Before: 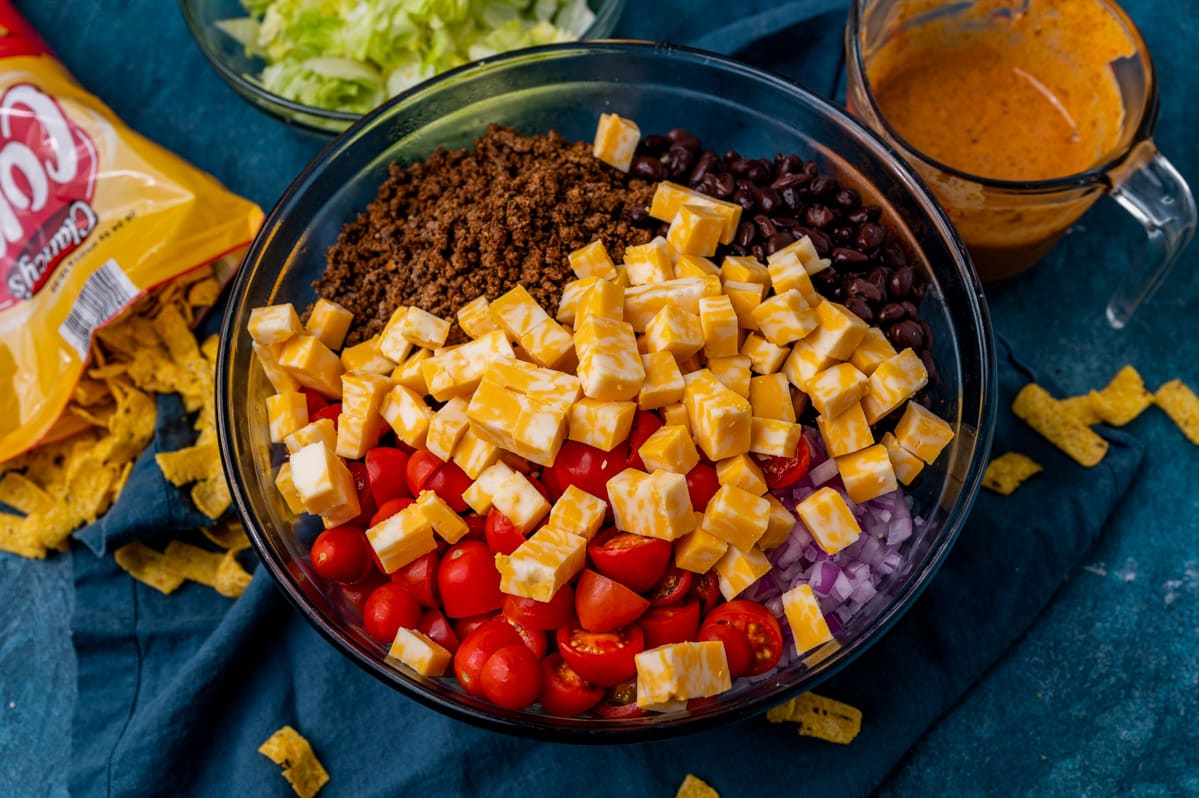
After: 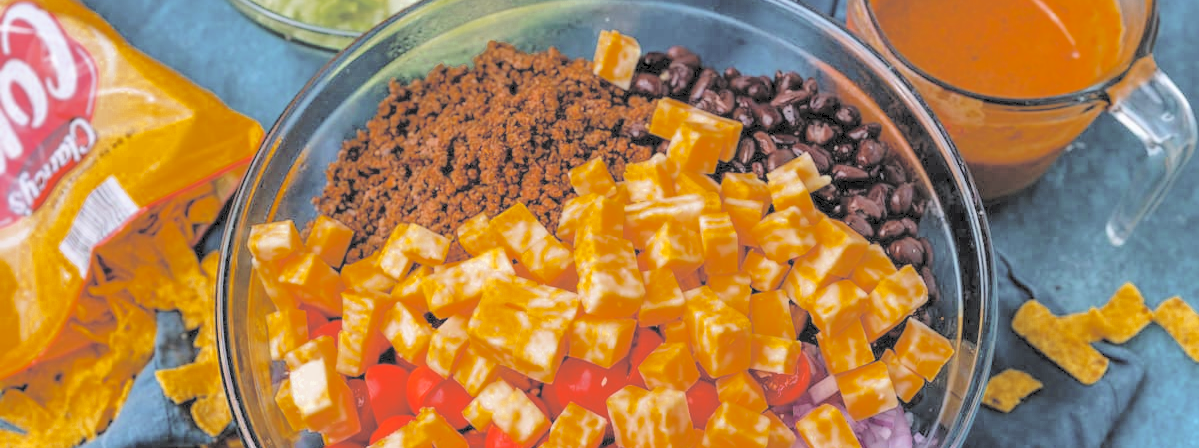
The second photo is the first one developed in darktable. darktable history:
color zones: curves: ch0 [(0.11, 0.396) (0.195, 0.36) (0.25, 0.5) (0.303, 0.412) (0.357, 0.544) (0.75, 0.5) (0.967, 0.328)]; ch1 [(0, 0.468) (0.112, 0.512) (0.202, 0.6) (0.25, 0.5) (0.307, 0.352) (0.357, 0.544) (0.75, 0.5) (0.963, 0.524)]
crop and rotate: top 10.48%, bottom 33.326%
contrast brightness saturation: brightness 0.99
